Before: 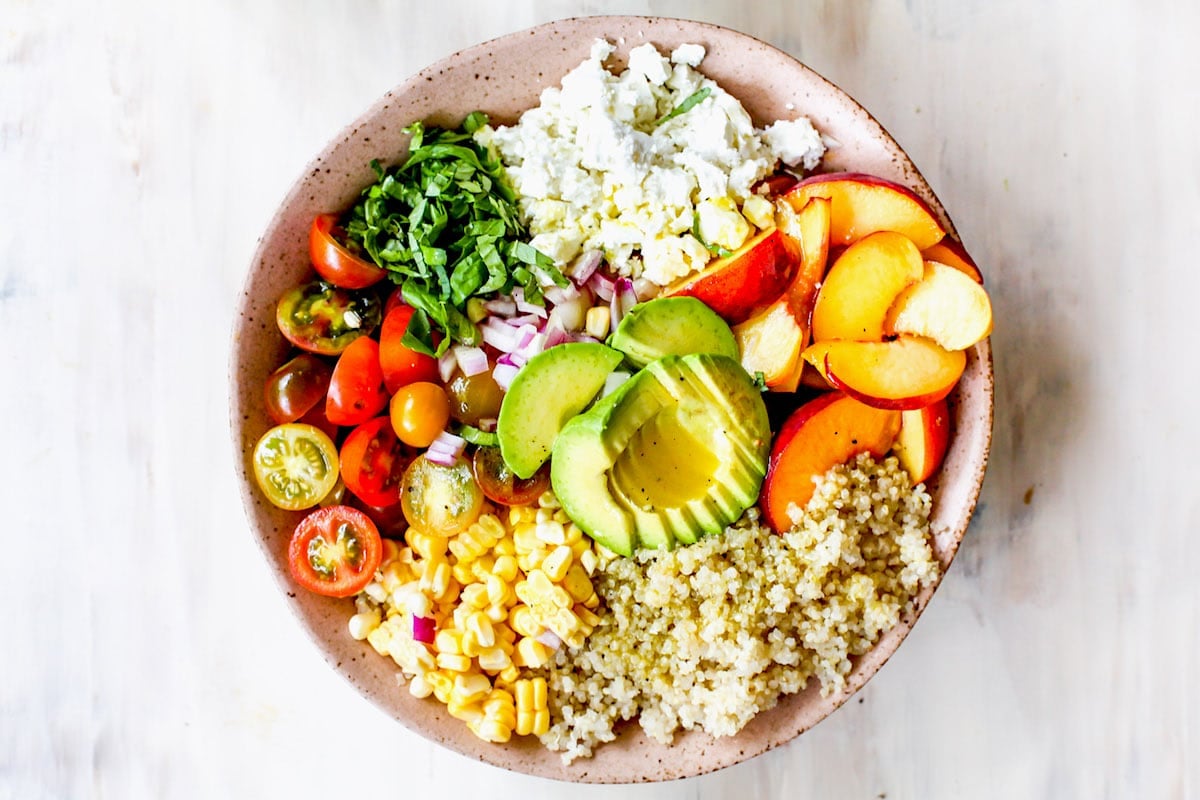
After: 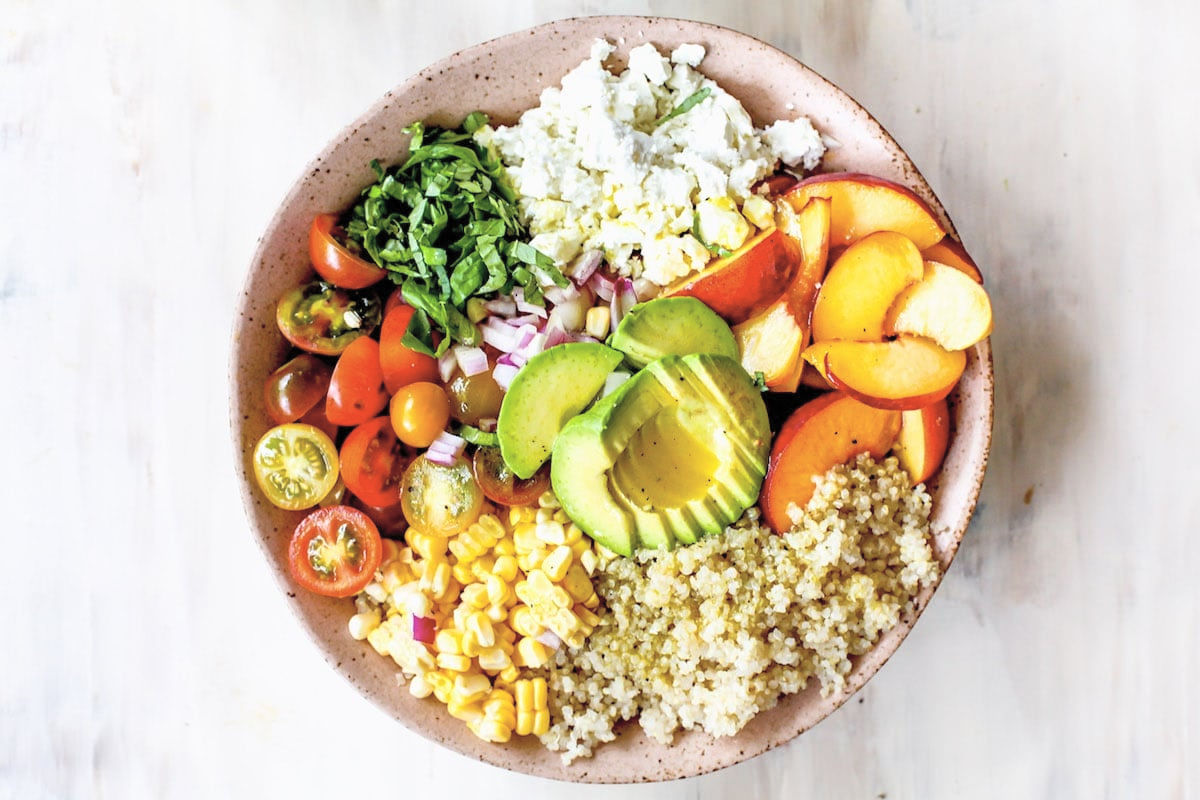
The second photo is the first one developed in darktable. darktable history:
global tonemap: drago (0.7, 100)
rgb curve: curves: ch0 [(0, 0) (0.415, 0.237) (1, 1)]
